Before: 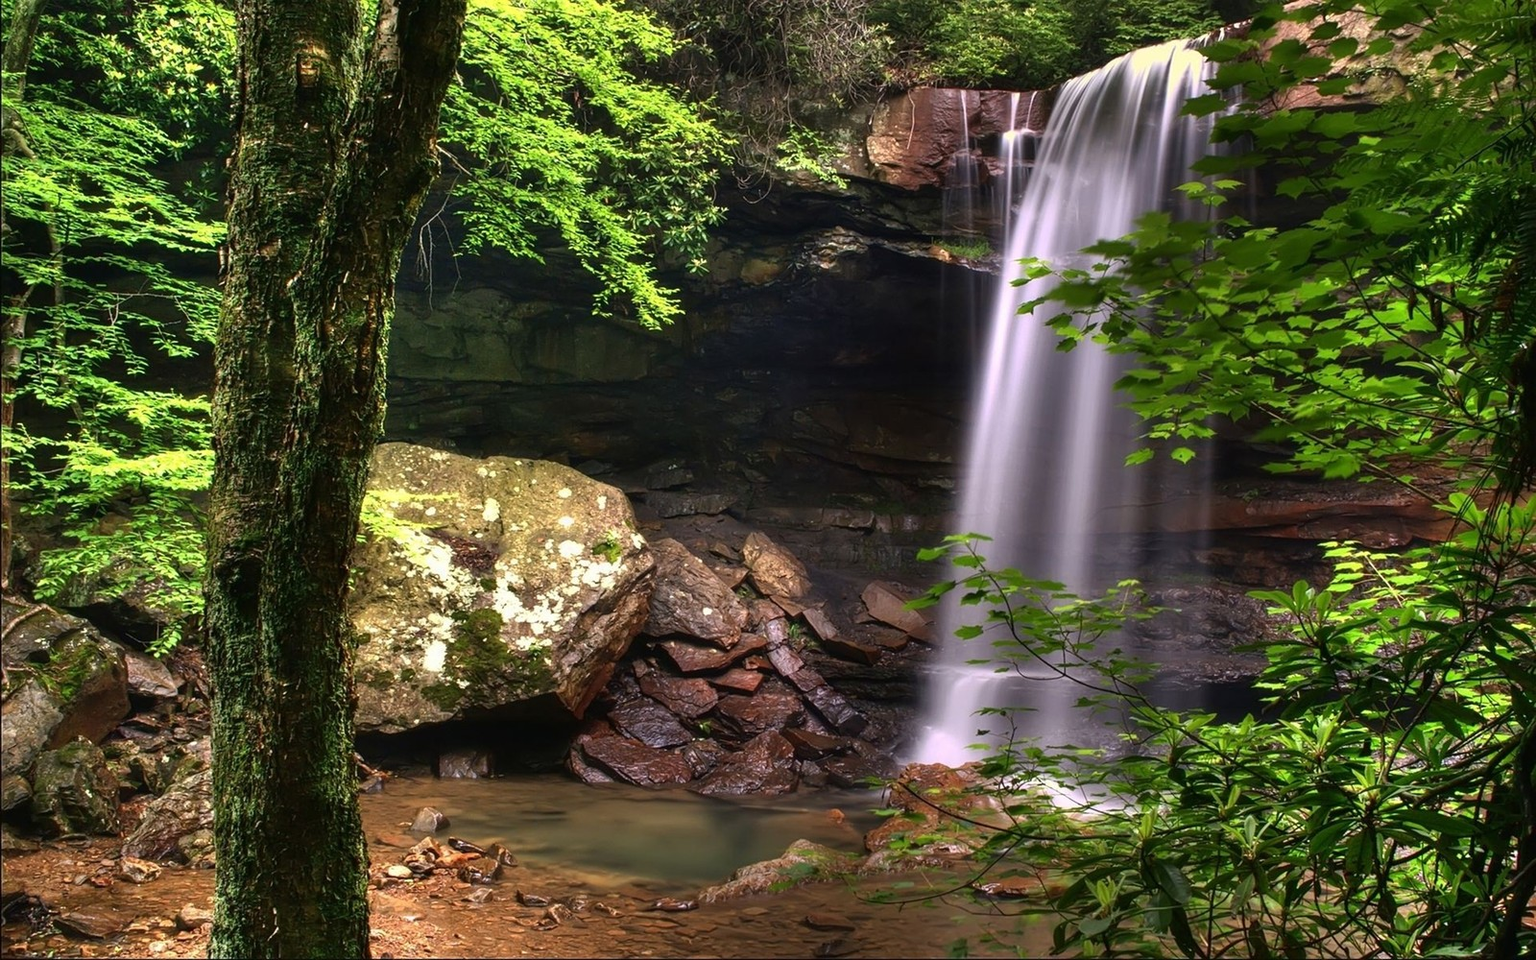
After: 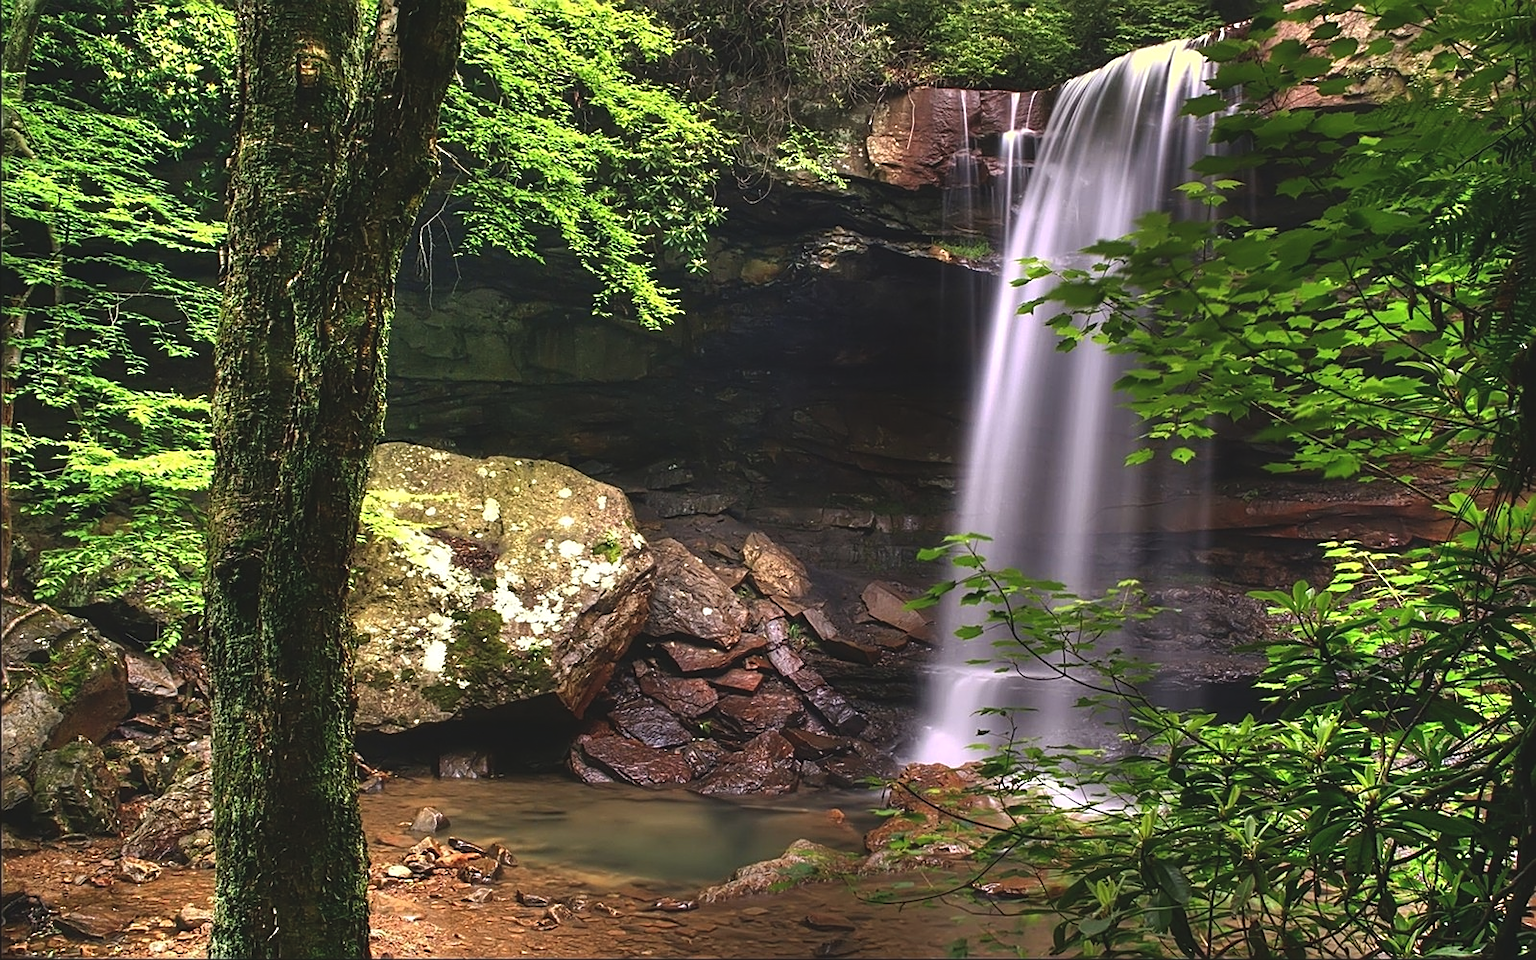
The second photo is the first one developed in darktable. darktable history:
sharpen: on, module defaults
exposure: black level correction -0.008, exposure 0.07 EV, compensate highlight preservation false
